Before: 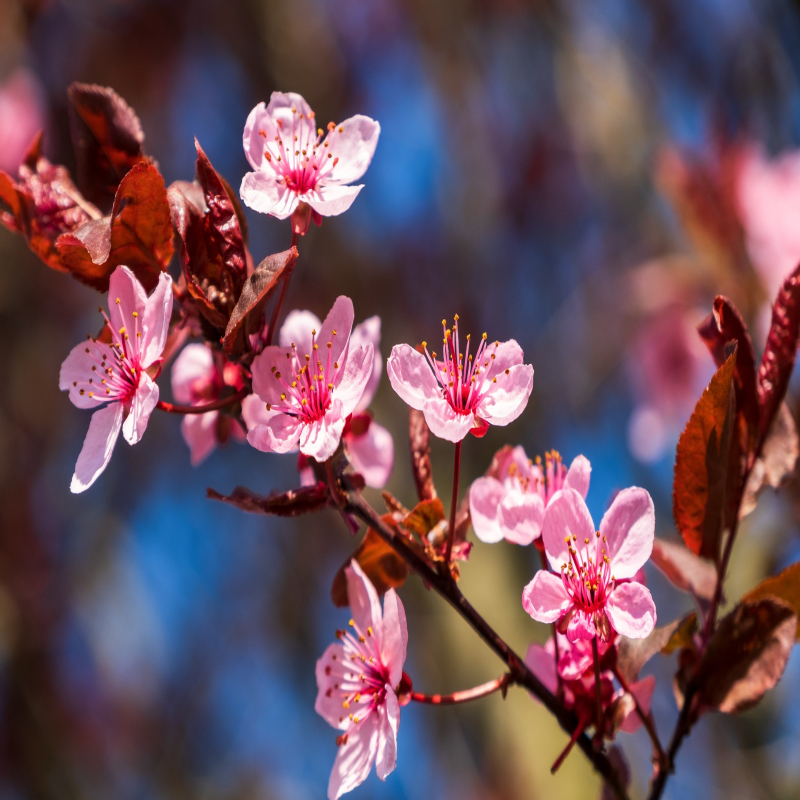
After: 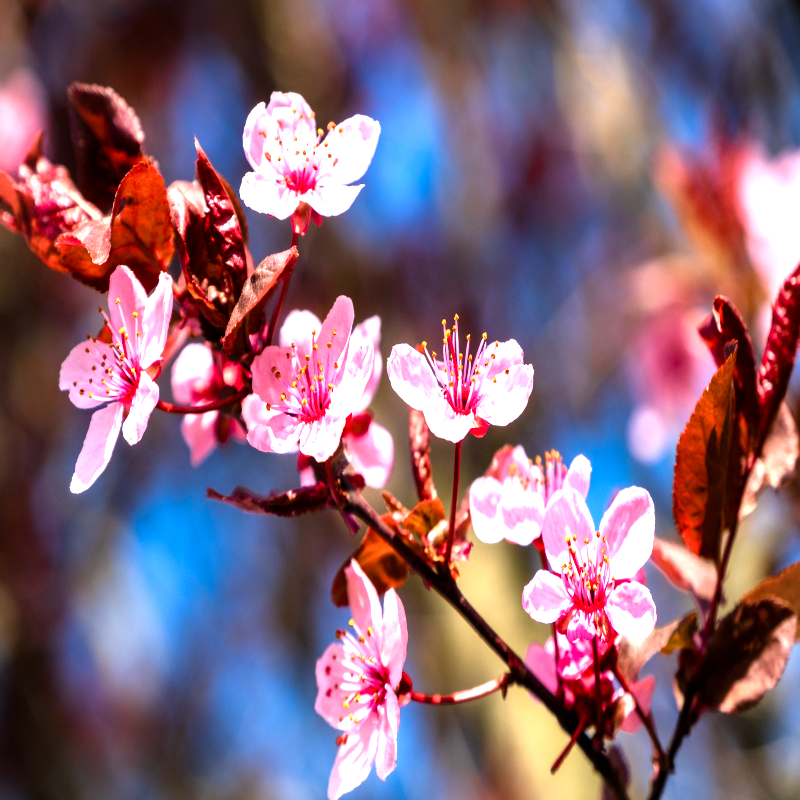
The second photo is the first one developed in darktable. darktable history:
vignetting: fall-off start 91.21%, brightness -0.176, saturation -0.303, center (0.038, -0.088)
exposure: exposure 0.196 EV, compensate highlight preservation false
color balance rgb: perceptual saturation grading › global saturation 20%, perceptual saturation grading › highlights -24.866%, perceptual saturation grading › shadows 24.912%
tone equalizer: -8 EV -1.11 EV, -7 EV -1.03 EV, -6 EV -0.841 EV, -5 EV -0.543 EV, -3 EV 0.604 EV, -2 EV 0.884 EV, -1 EV 0.992 EV, +0 EV 1.06 EV
